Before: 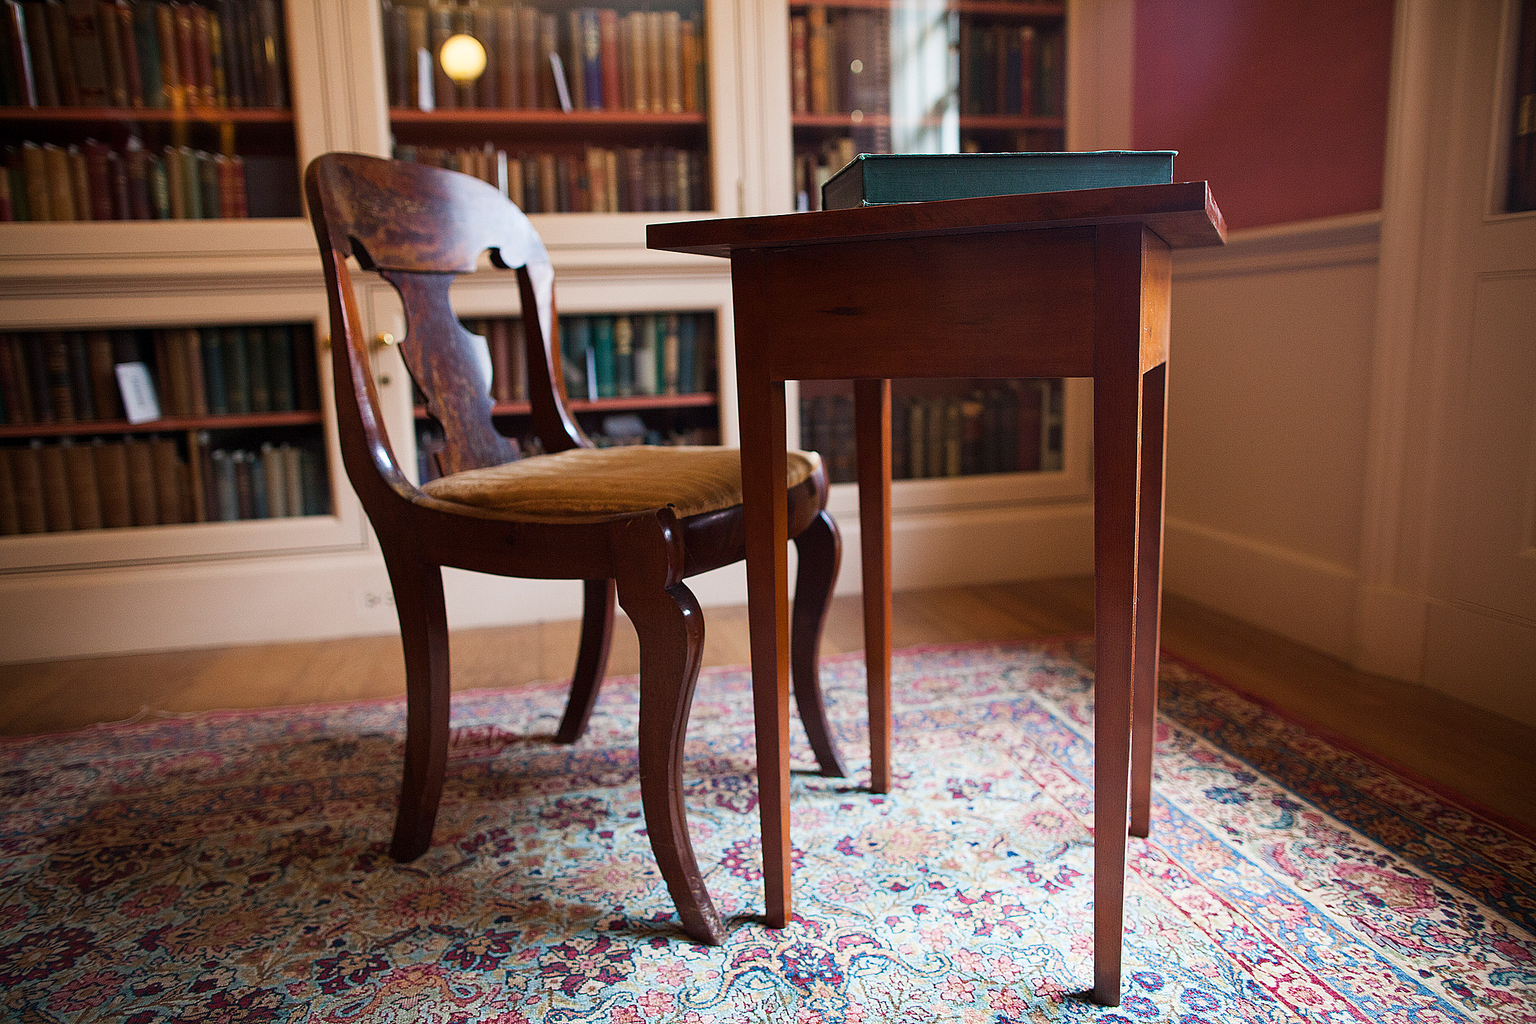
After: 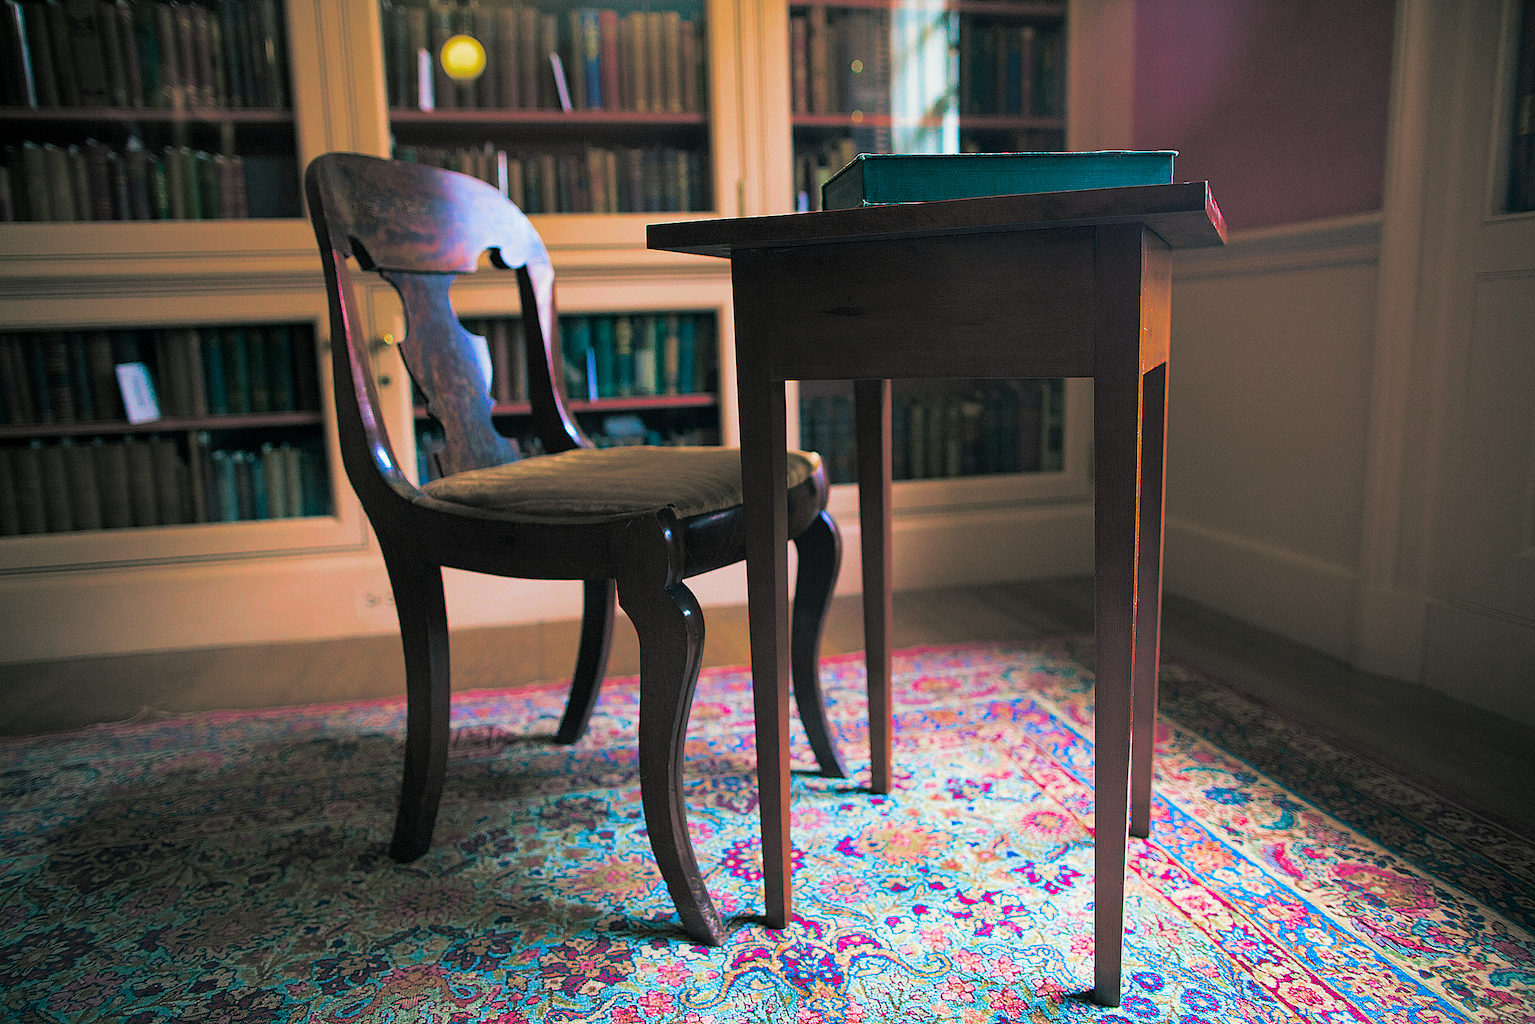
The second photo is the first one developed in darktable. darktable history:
color balance rgb: linear chroma grading › global chroma 42%, perceptual saturation grading › global saturation 42%, global vibrance 33%
color zones: curves: ch0 [(0, 0.425) (0.143, 0.422) (0.286, 0.42) (0.429, 0.419) (0.571, 0.419) (0.714, 0.42) (0.857, 0.422) (1, 0.425)]; ch1 [(0, 0.666) (0.143, 0.669) (0.286, 0.671) (0.429, 0.67) (0.571, 0.67) (0.714, 0.67) (0.857, 0.67) (1, 0.666)]
split-toning: shadows › hue 186.43°, highlights › hue 49.29°, compress 30.29%
